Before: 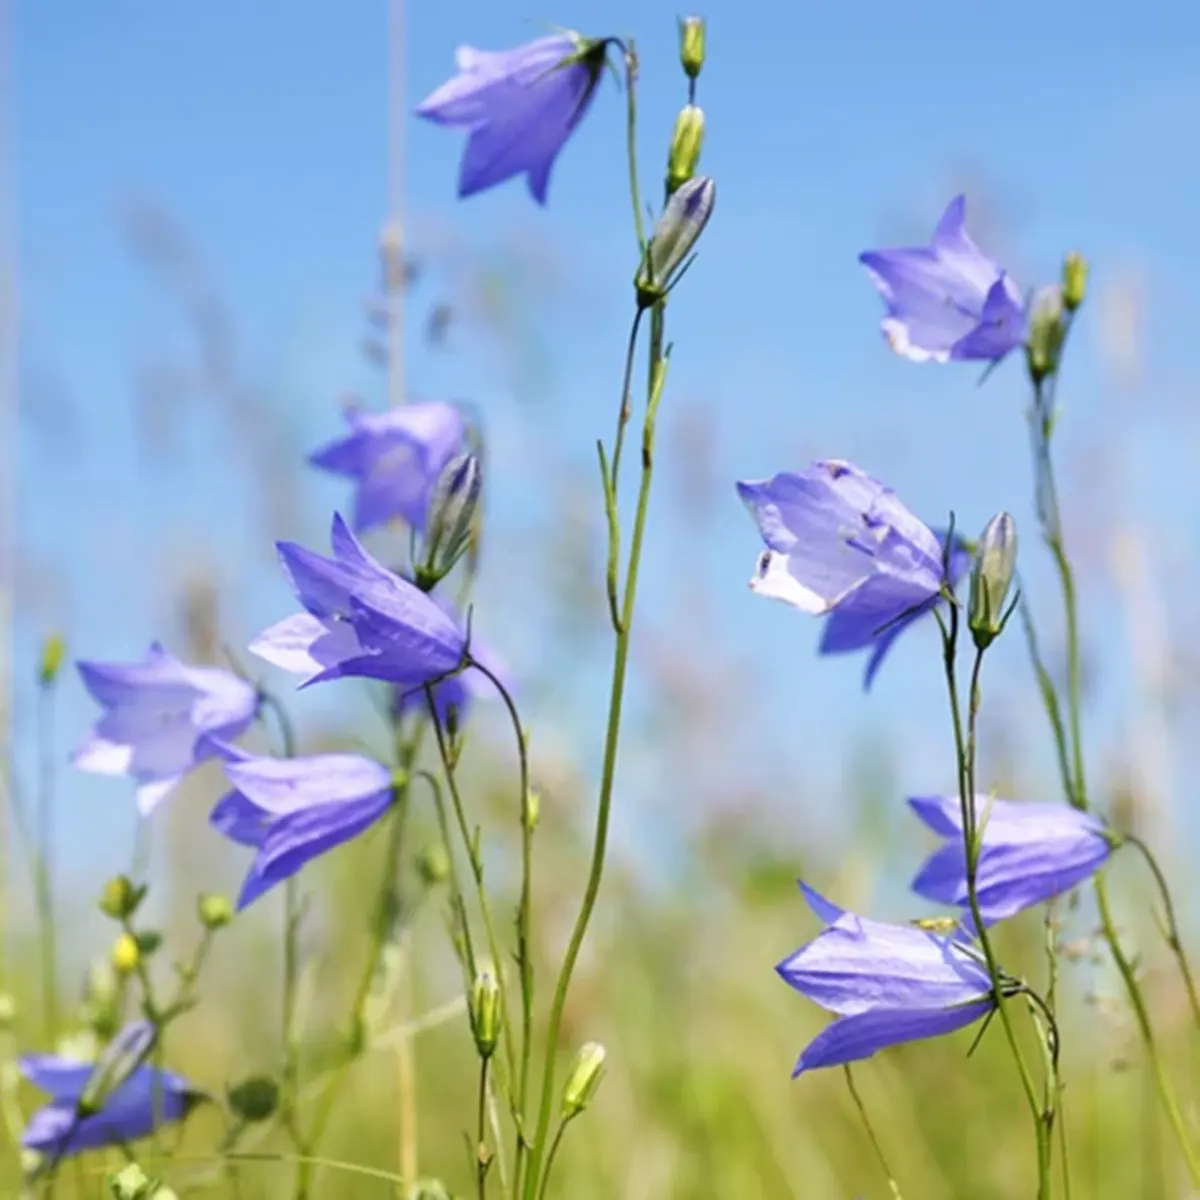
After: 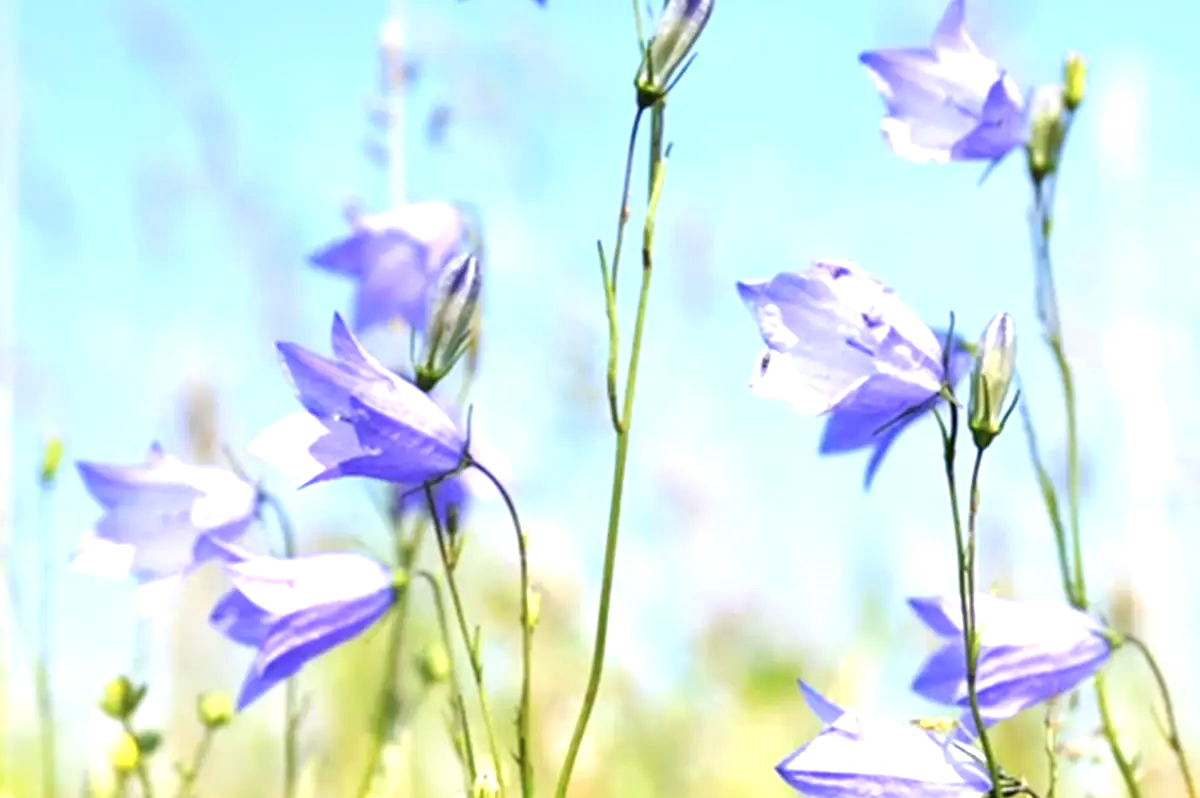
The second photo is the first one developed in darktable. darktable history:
exposure: exposure 1 EV, compensate highlight preservation false
crop: top 16.727%, bottom 16.727%
